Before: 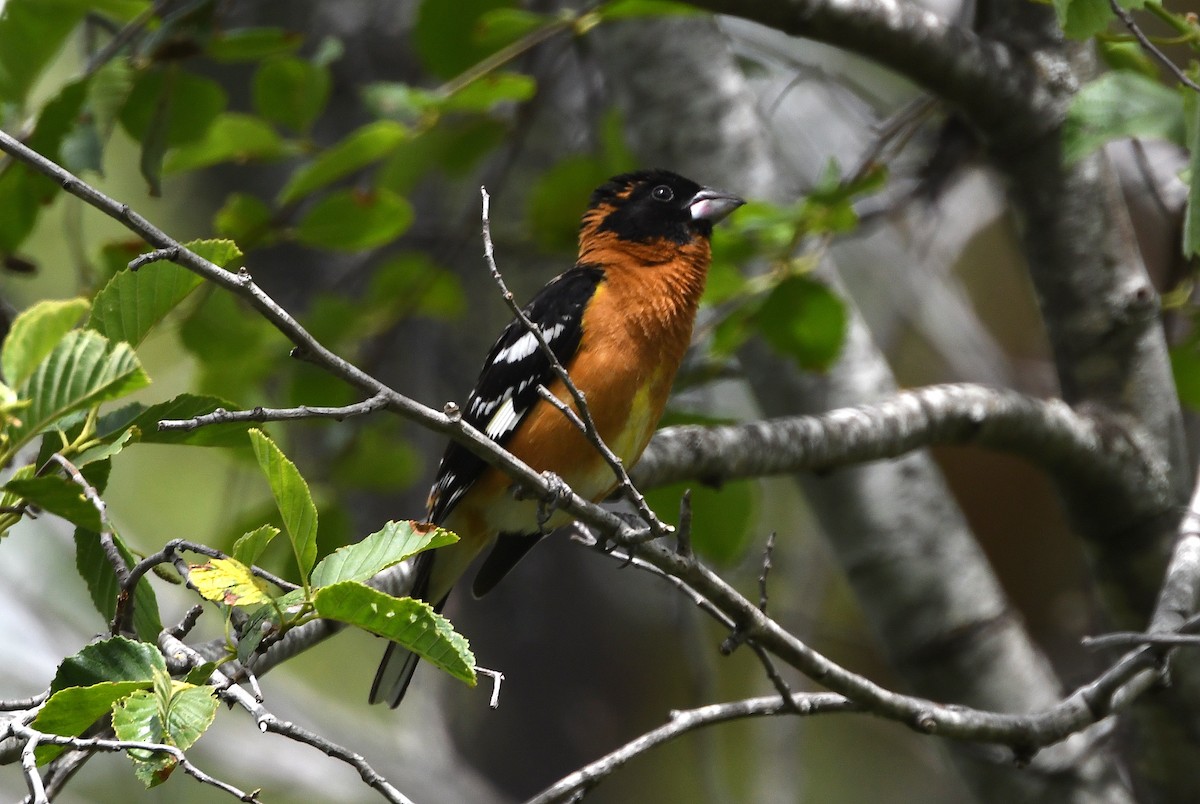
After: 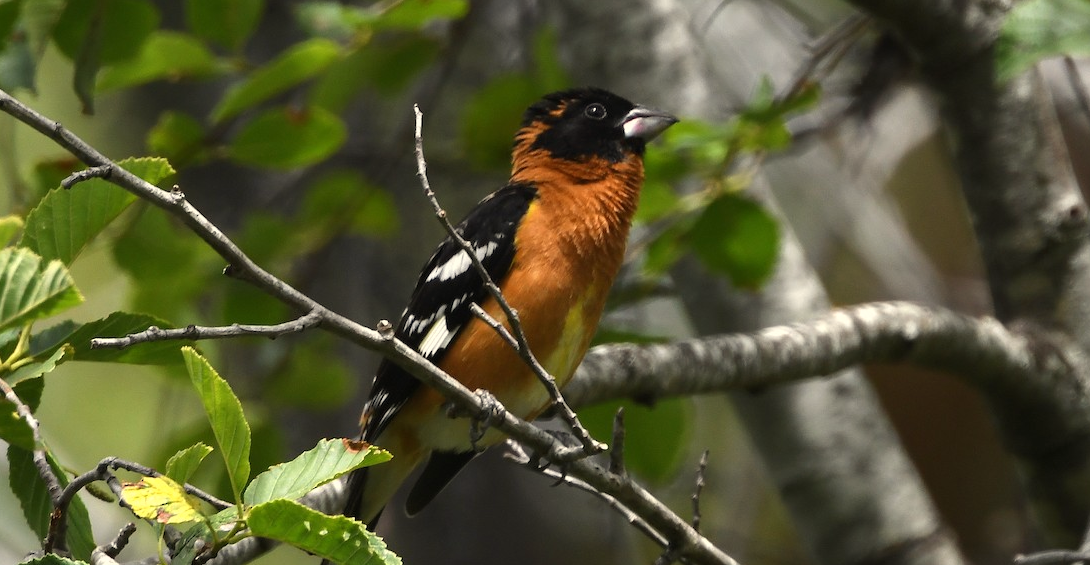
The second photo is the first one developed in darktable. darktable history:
crop: left 5.596%, top 10.314%, right 3.534%, bottom 19.395%
white balance: red 1.029, blue 0.92
